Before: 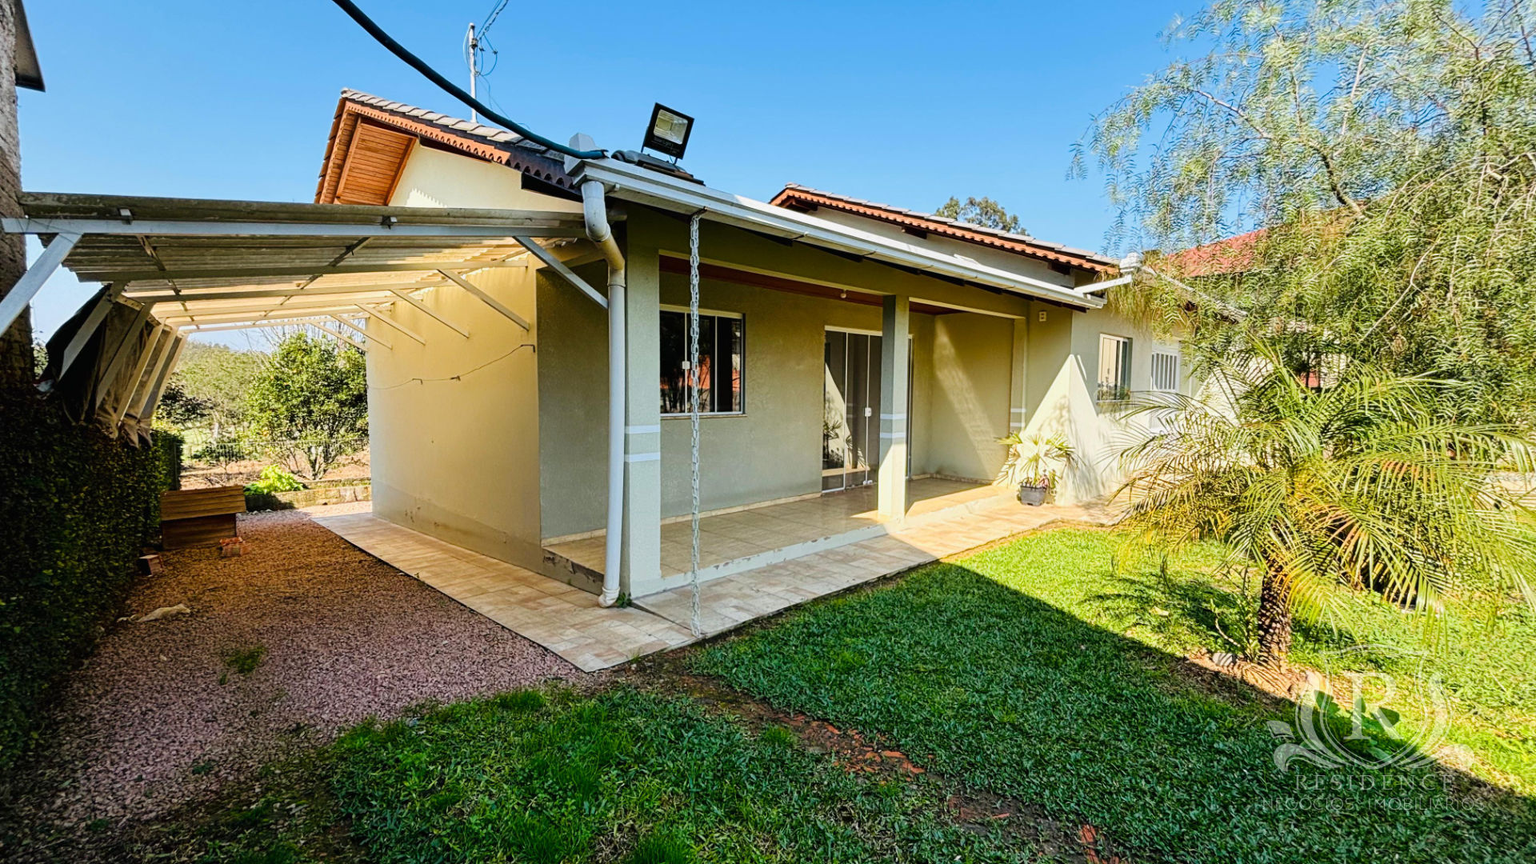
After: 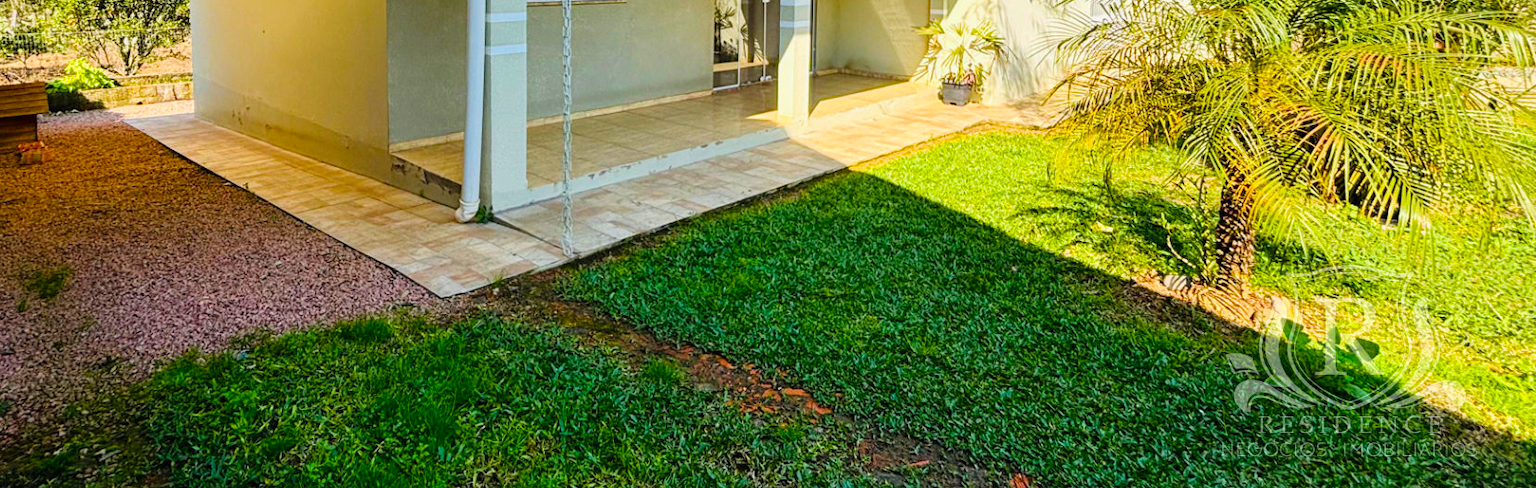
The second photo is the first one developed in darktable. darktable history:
color correction: highlights b* -0.029, saturation 0.98
crop and rotate: left 13.308%, top 48.04%, bottom 2.888%
velvia: strength 31.59%, mid-tones bias 0.204
